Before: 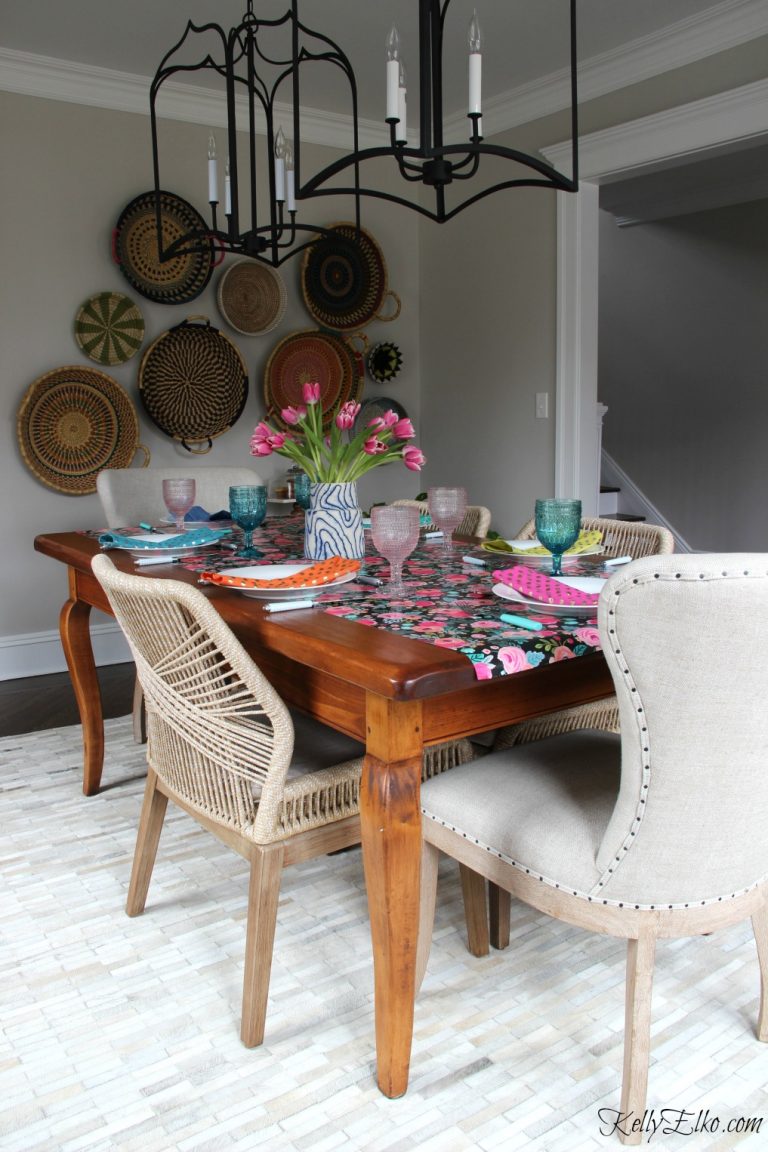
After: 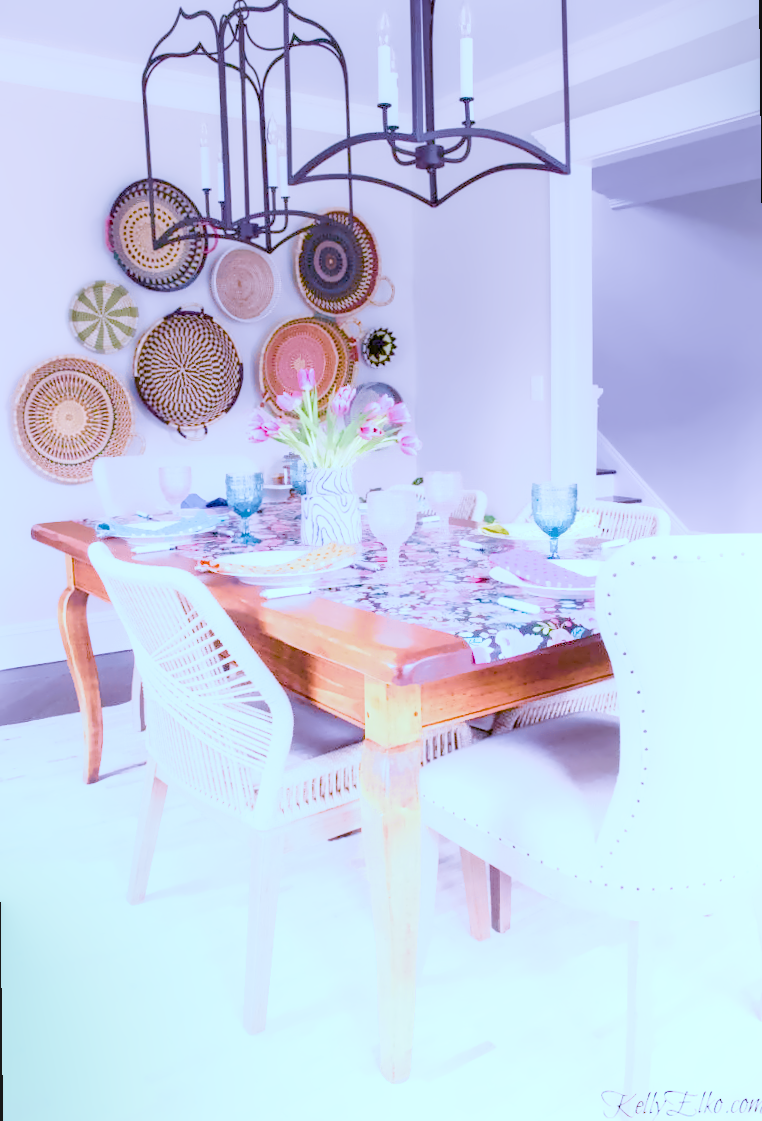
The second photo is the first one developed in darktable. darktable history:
local contrast: on, module defaults
color calibration: illuminant as shot in camera, x 0.358, y 0.373, temperature 4628.91 K
color balance: mode lift, gamma, gain (sRGB), lift [0.997, 0.979, 1.021, 1.011], gamma [1, 1.084, 0.916, 0.998], gain [1, 0.87, 1.13, 1.101], contrast 4.55%, contrast fulcrum 38.24%, output saturation 104.09%
denoise (profiled): preserve shadows 1.52, scattering 0.002, a [-1, 0, 0], compensate highlight preservation false
exposure: black level correction 0, exposure 0.7 EV, compensate exposure bias true, compensate highlight preservation false
haze removal: compatibility mode true, adaptive false
highlight reconstruction: method reconstruct in LCh
hot pixels: on, module defaults
lens correction: scale 1, crop 1, focal 16, aperture 5.6, distance 1000, camera "Canon EOS RP", lens "Canon RF 16mm F2.8 STM"
shadows and highlights: shadows 0, highlights 40
white balance: red 2.229, blue 1.46
tone equalizer: -8 EV 0.25 EV, -7 EV 0.417 EV, -6 EV 0.417 EV, -5 EV 0.25 EV, -3 EV -0.25 EV, -2 EV -0.417 EV, -1 EV -0.417 EV, +0 EV -0.25 EV, edges refinement/feathering 500, mask exposure compensation -1.57 EV, preserve details guided filter
velvia: on, module defaults
filmic rgb "scene-referred default": black relative exposure -7.15 EV, white relative exposure 5.36 EV, hardness 3.02
rotate and perspective: rotation -0.66°, automatic cropping original format, crop left 0.012, crop right 0.988, crop top 0.017, crop bottom 0.983
color balance rgb: shadows lift › luminance -7.7%, shadows lift › chroma 2.13%, shadows lift › hue 200.79°, power › luminance -7.77%, power › chroma 2.27%, power › hue 220.69°, highlights gain › luminance 15.15%, highlights gain › chroma 4%, highlights gain › hue 209.35°, global offset › luminance -0.21%, global offset › chroma 0.27%, perceptual saturation grading › global saturation 24.42%, perceptual saturation grading › highlights -24.42%, perceptual saturation grading › mid-tones 24.42%, perceptual saturation grading › shadows 40%, perceptual brilliance grading › global brilliance -5%, perceptual brilliance grading › highlights 24.42%, perceptual brilliance grading › mid-tones 7%, perceptual brilliance grading › shadows -5%
